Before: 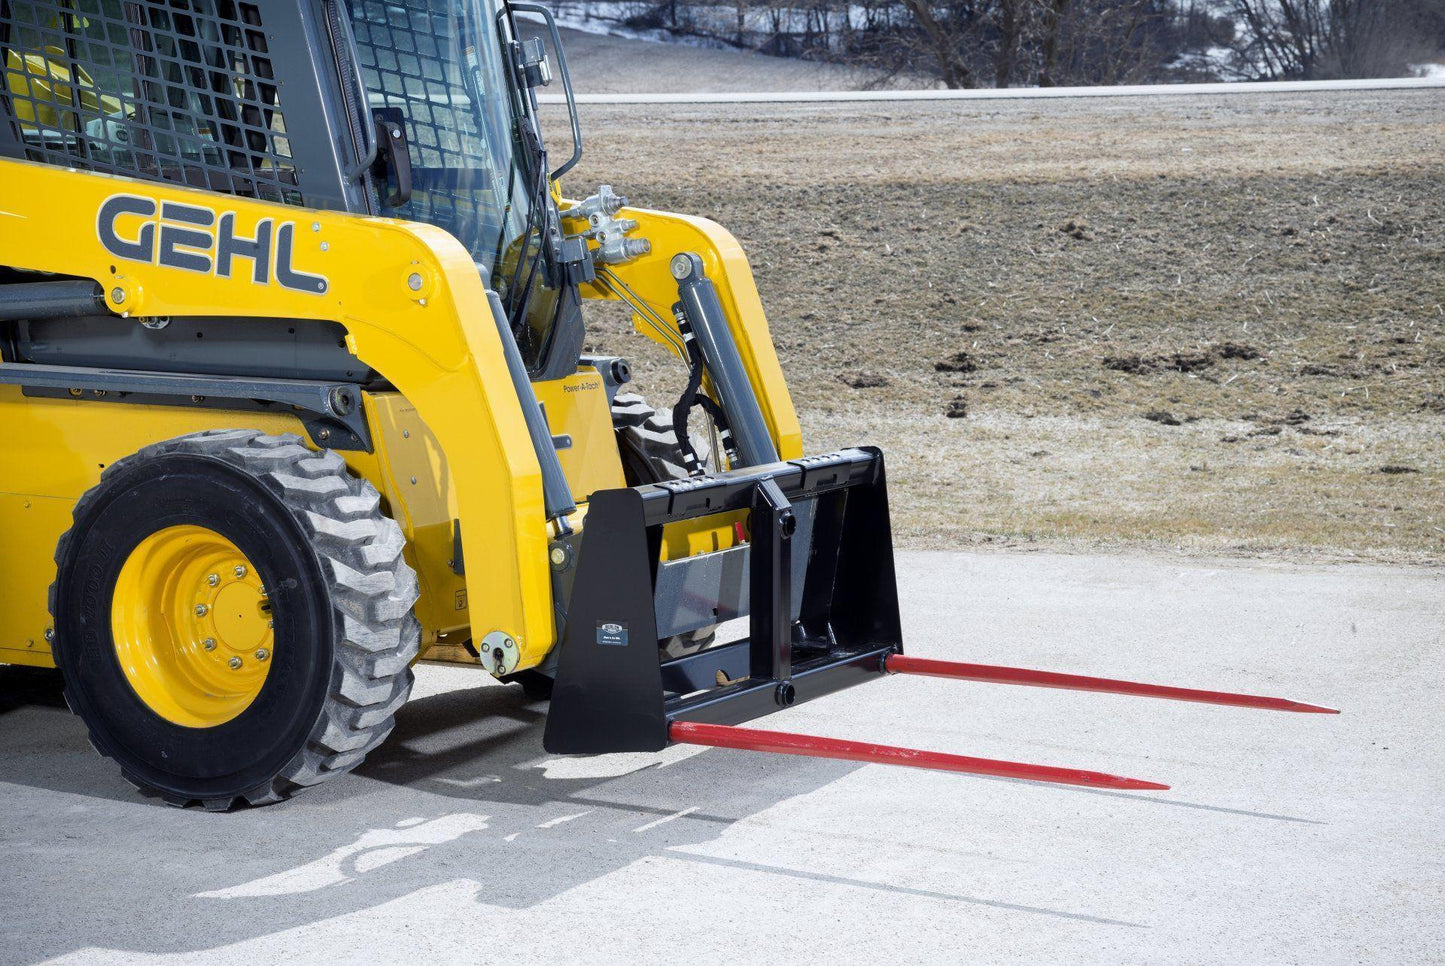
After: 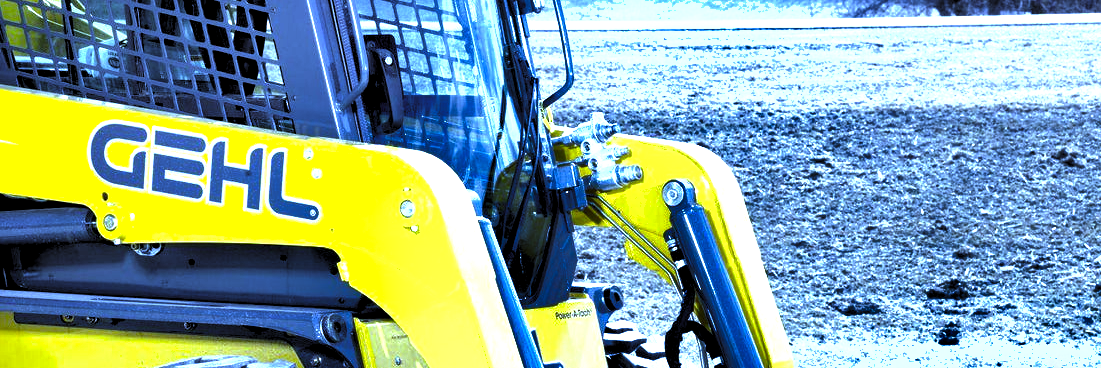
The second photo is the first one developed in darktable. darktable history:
levels: levels [0.182, 0.542, 0.902]
sharpen: radius 2.883, amount 0.868, threshold 47.523
crop: left 0.579%, top 7.627%, right 23.167%, bottom 54.275%
shadows and highlights: soften with gaussian
white balance: red 0.766, blue 1.537
color correction: highlights a* -5.94, highlights b* 11.19
exposure: black level correction 0.001, exposure 1.116 EV, compensate highlight preservation false
rgb curve: curves: ch0 [(0, 0) (0.175, 0.154) (0.785, 0.663) (1, 1)]
